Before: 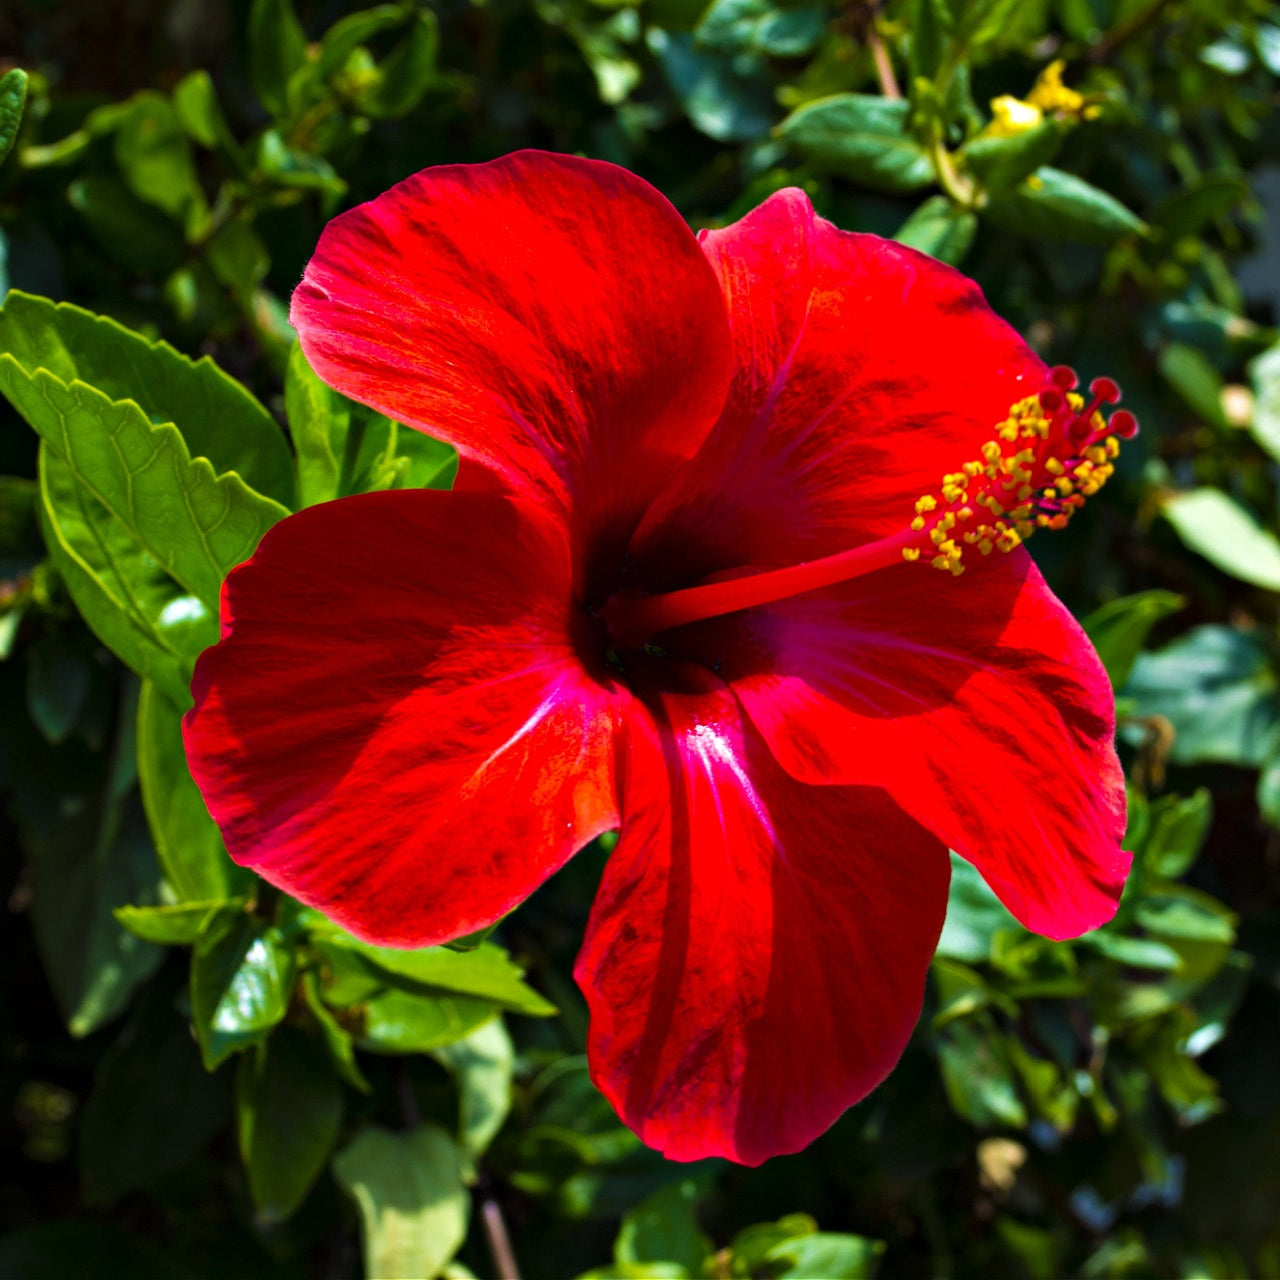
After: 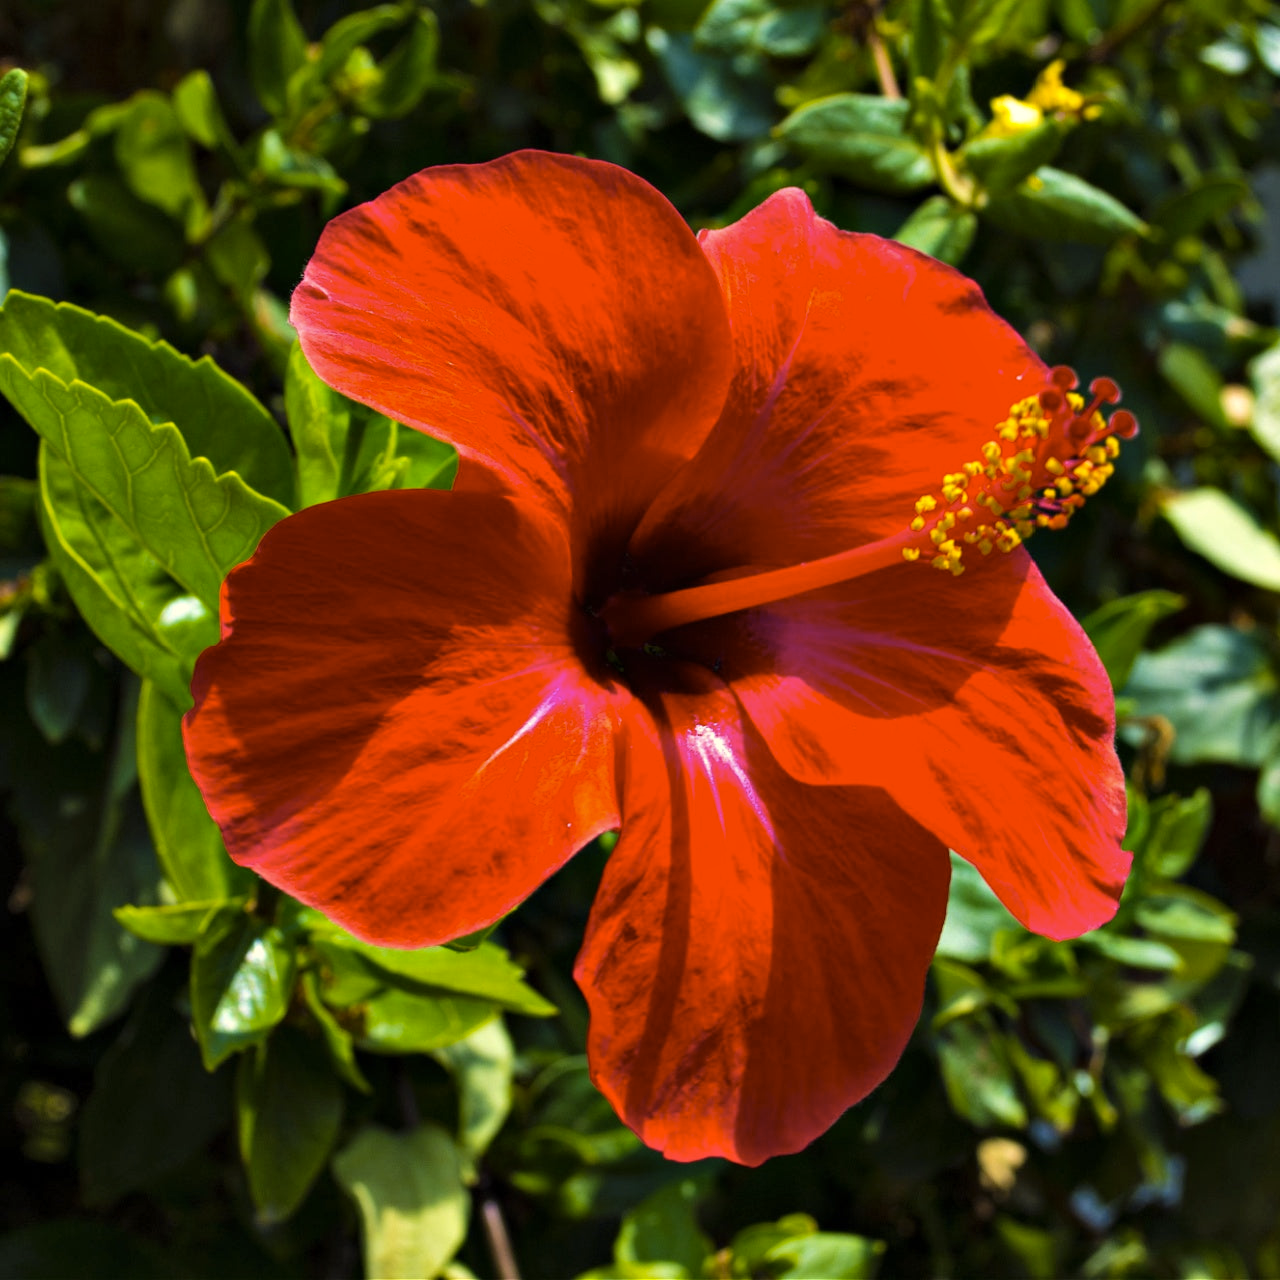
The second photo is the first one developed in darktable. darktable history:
color contrast: green-magenta contrast 0.8, blue-yellow contrast 1.1, unbound 0
shadows and highlights: shadows 32, highlights -32, soften with gaussian
white balance: red 1.029, blue 0.92
